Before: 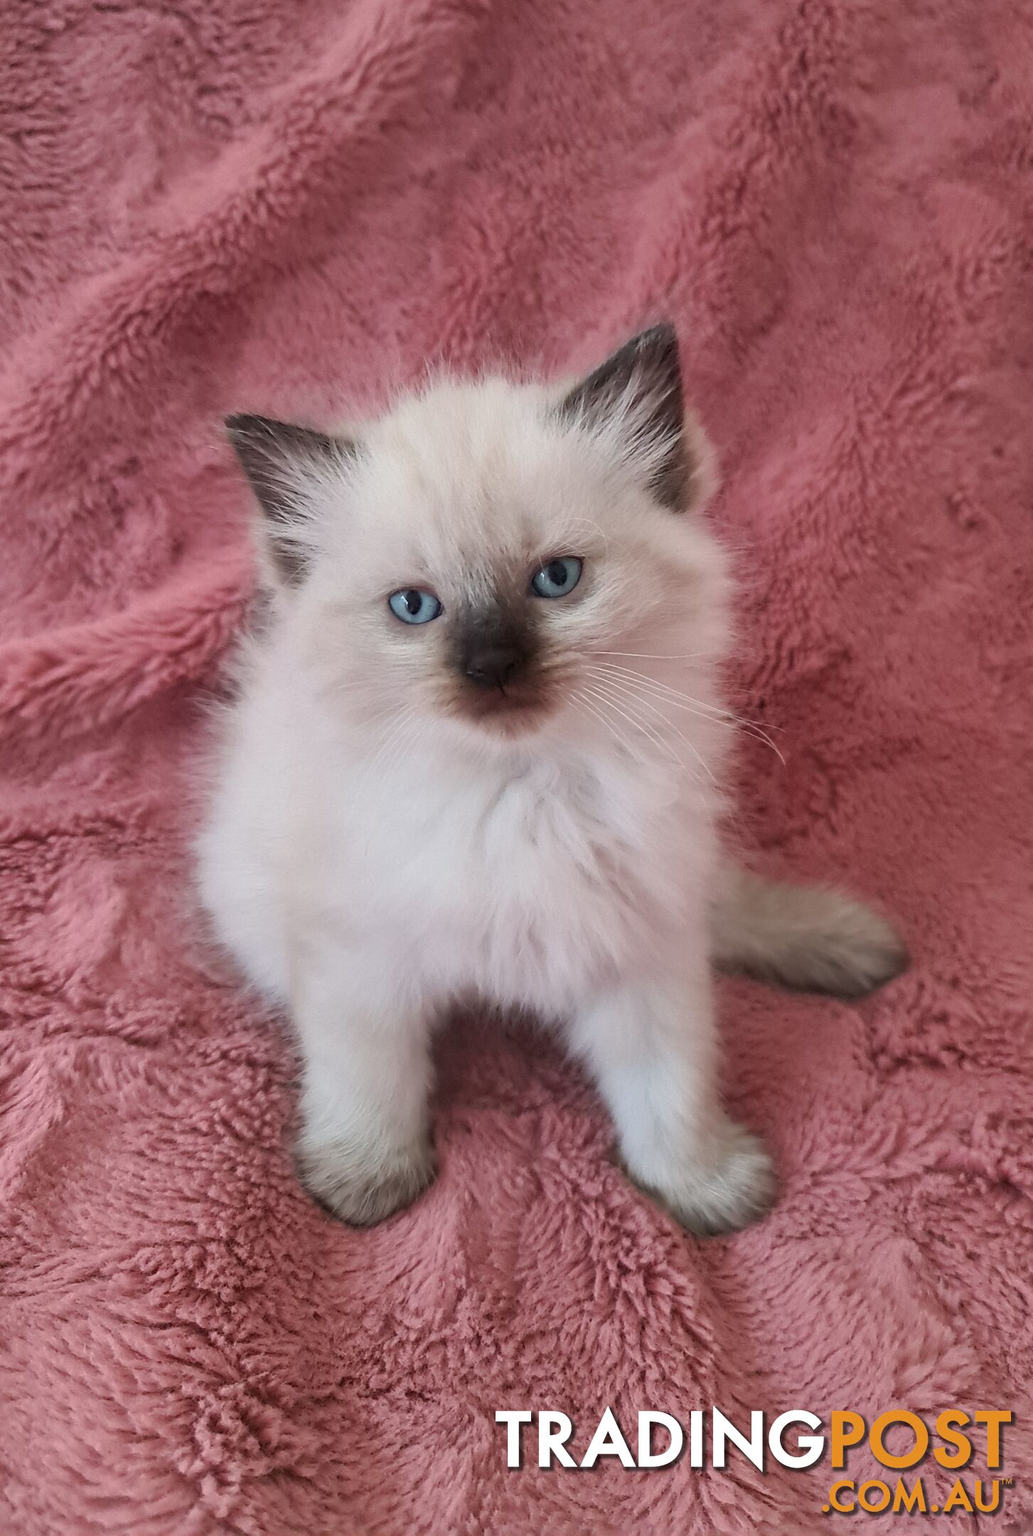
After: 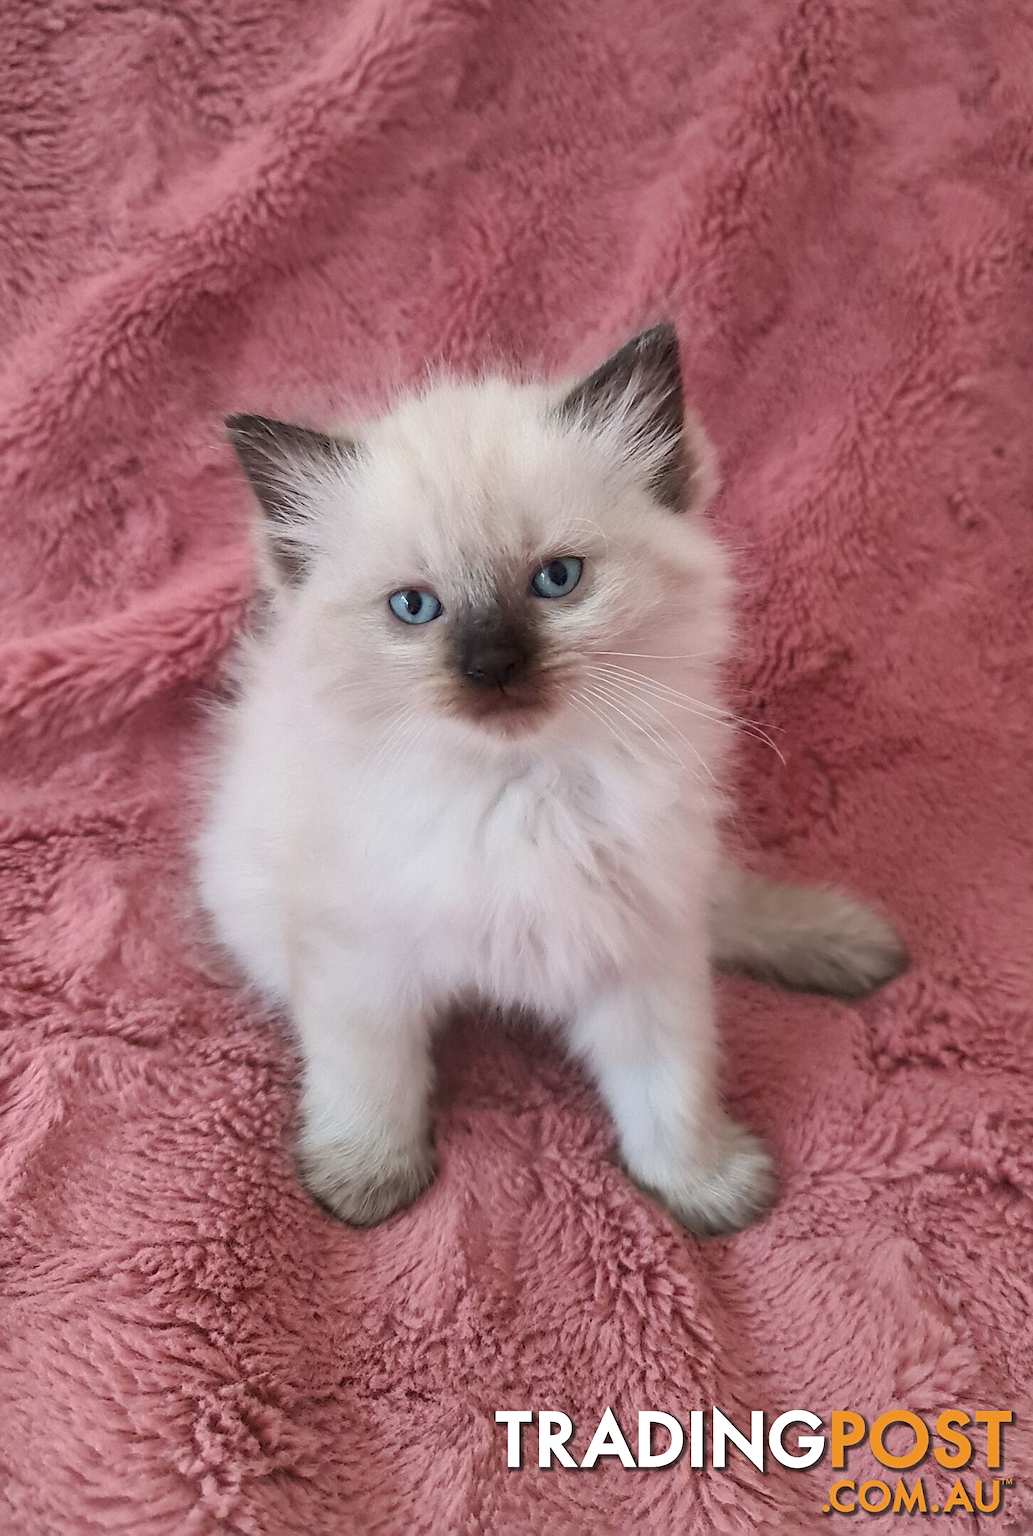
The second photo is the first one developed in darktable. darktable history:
exposure: exposure 0.13 EV, compensate exposure bias true, compensate highlight preservation false
color calibration: illuminant same as pipeline (D50), adaptation none (bypass), x 0.333, y 0.334, temperature 5009.16 K
sharpen: amount 0.202
